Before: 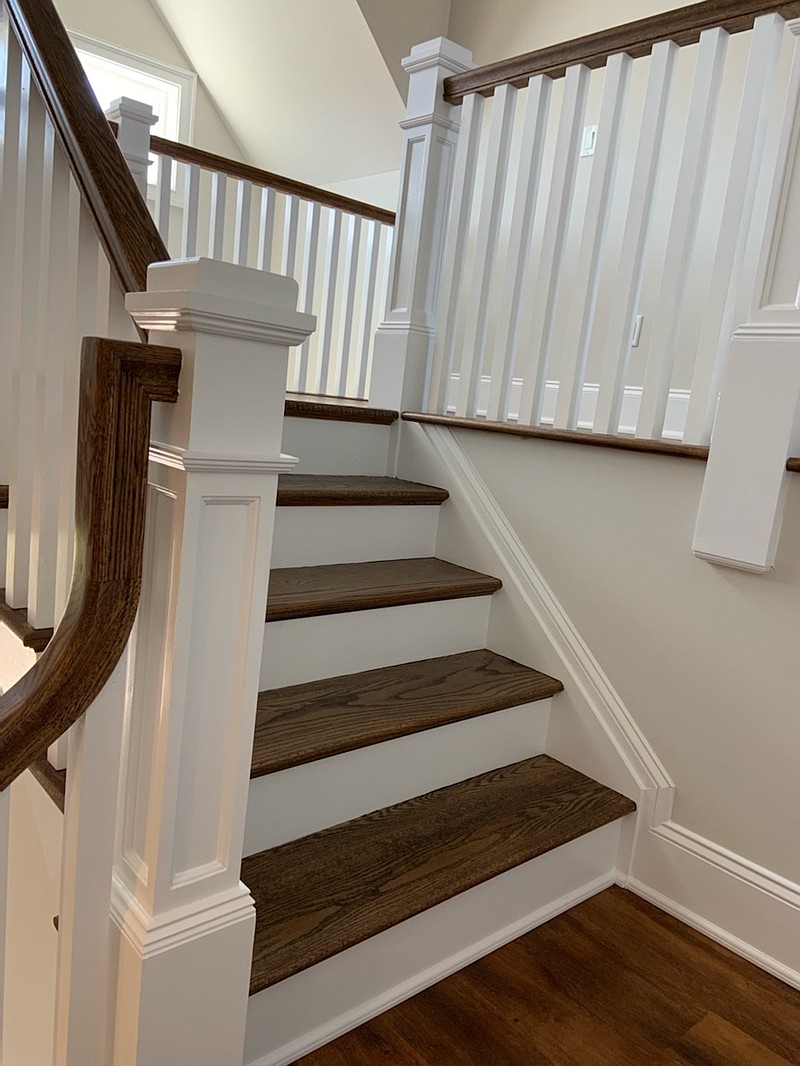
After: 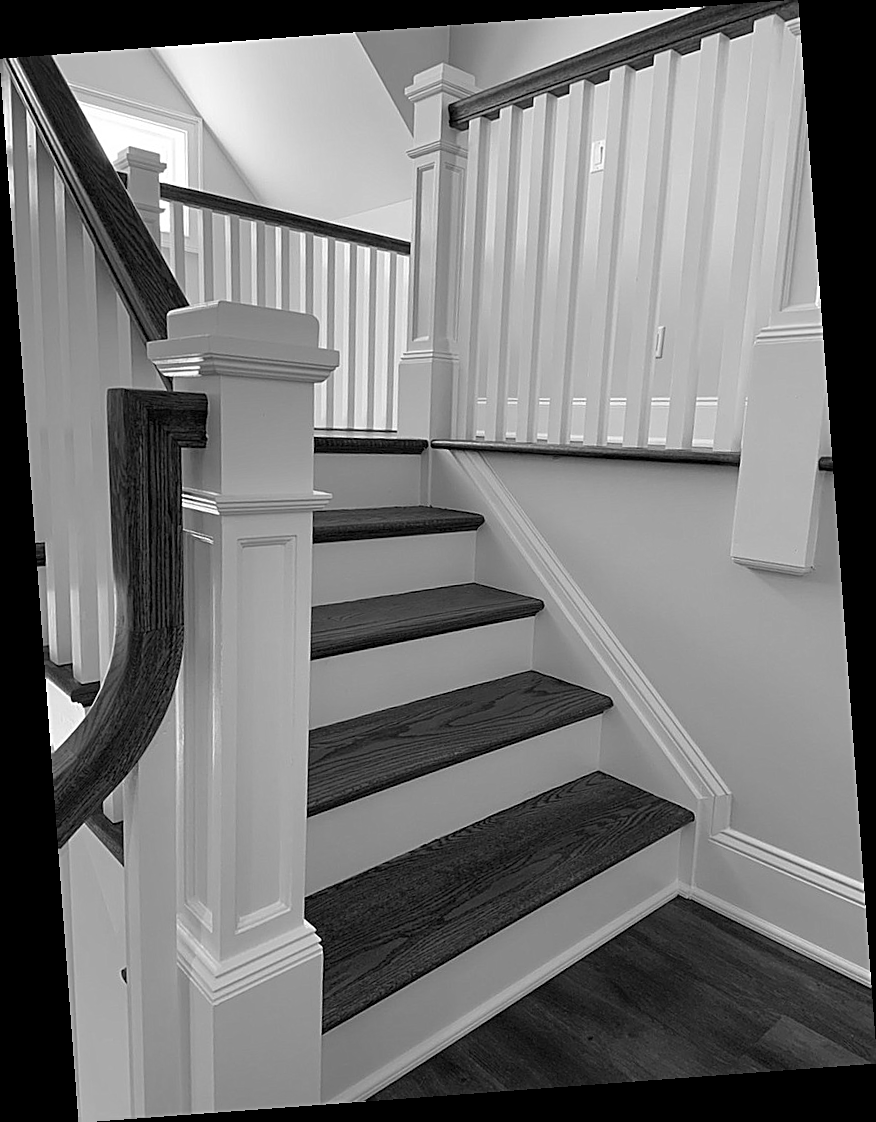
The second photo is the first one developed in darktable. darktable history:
sharpen: on, module defaults
rotate and perspective: rotation -4.25°, automatic cropping off
monochrome: on, module defaults
color correction: highlights a* 5.81, highlights b* 4.84
